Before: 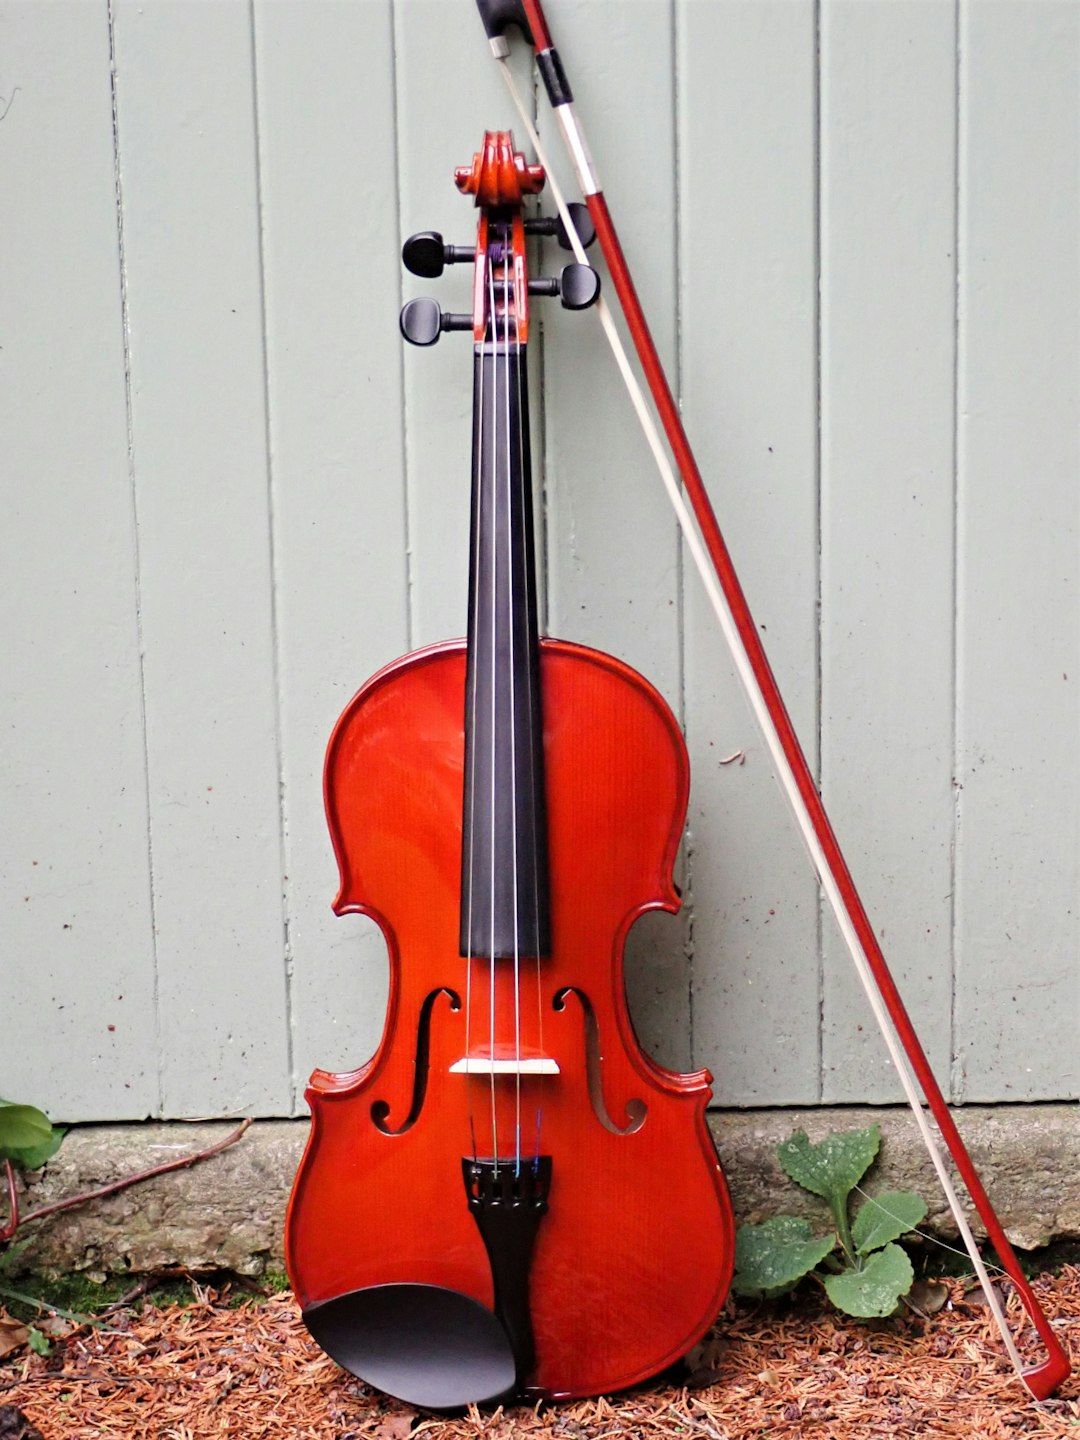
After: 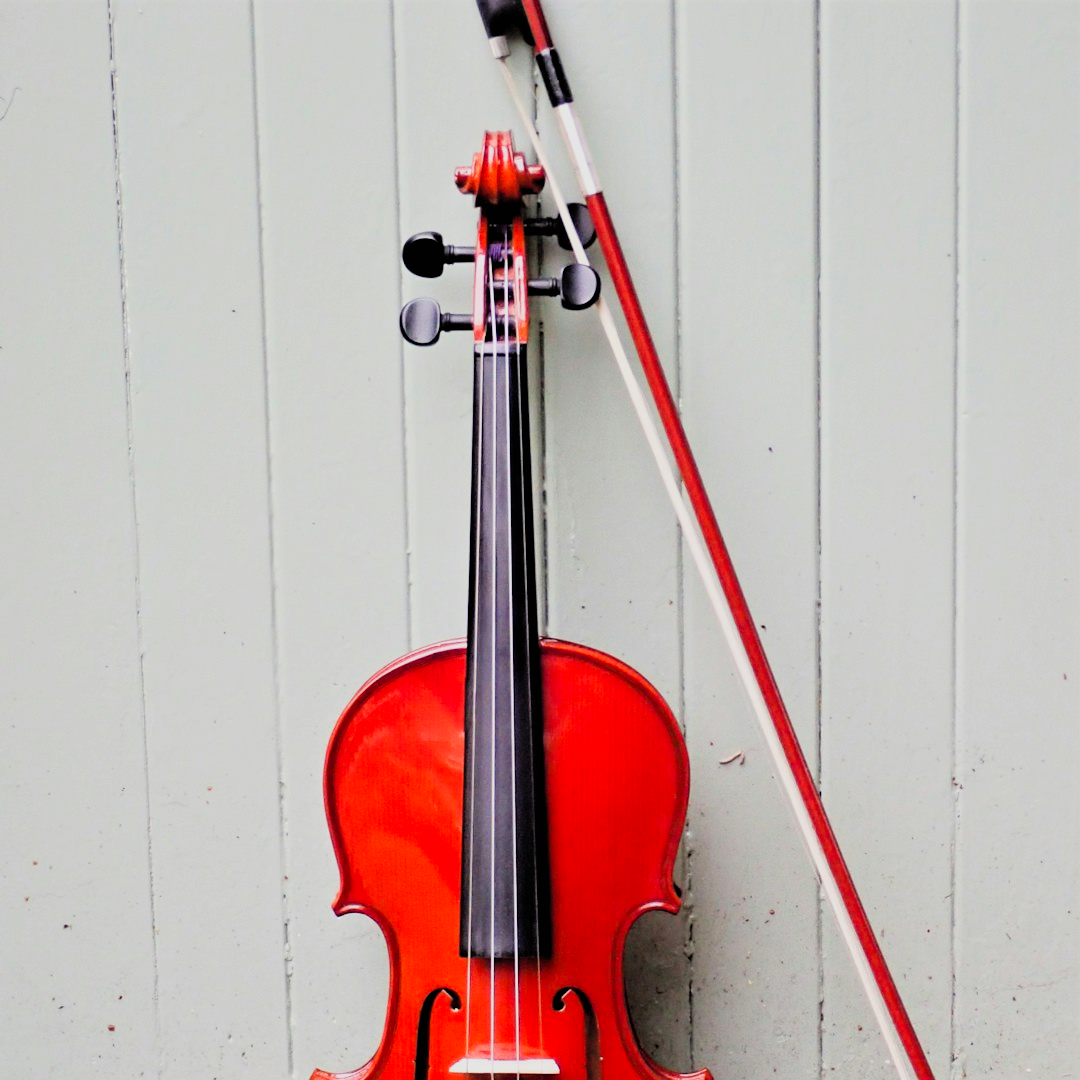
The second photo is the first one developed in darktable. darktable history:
contrast brightness saturation: contrast 0.07, brightness 0.08, saturation 0.18
crop: bottom 24.988%
filmic rgb: black relative exposure -5 EV, hardness 2.88, contrast 1.2, highlights saturation mix -30%
tone equalizer: on, module defaults
